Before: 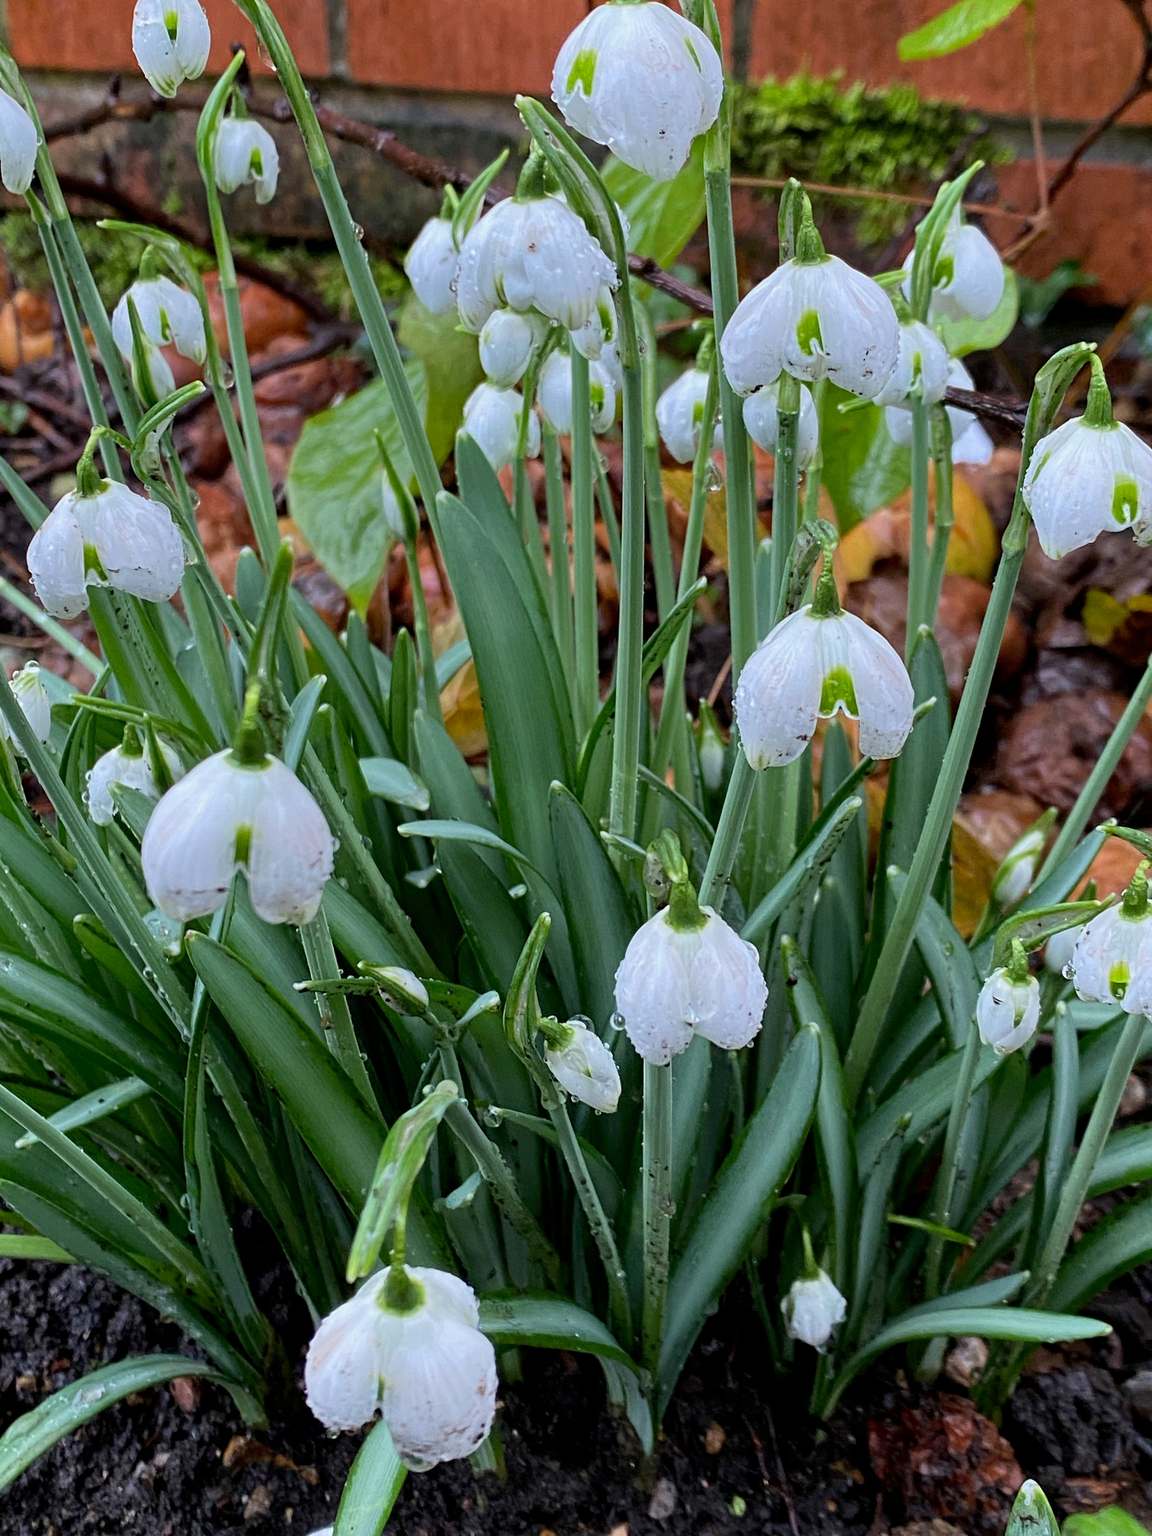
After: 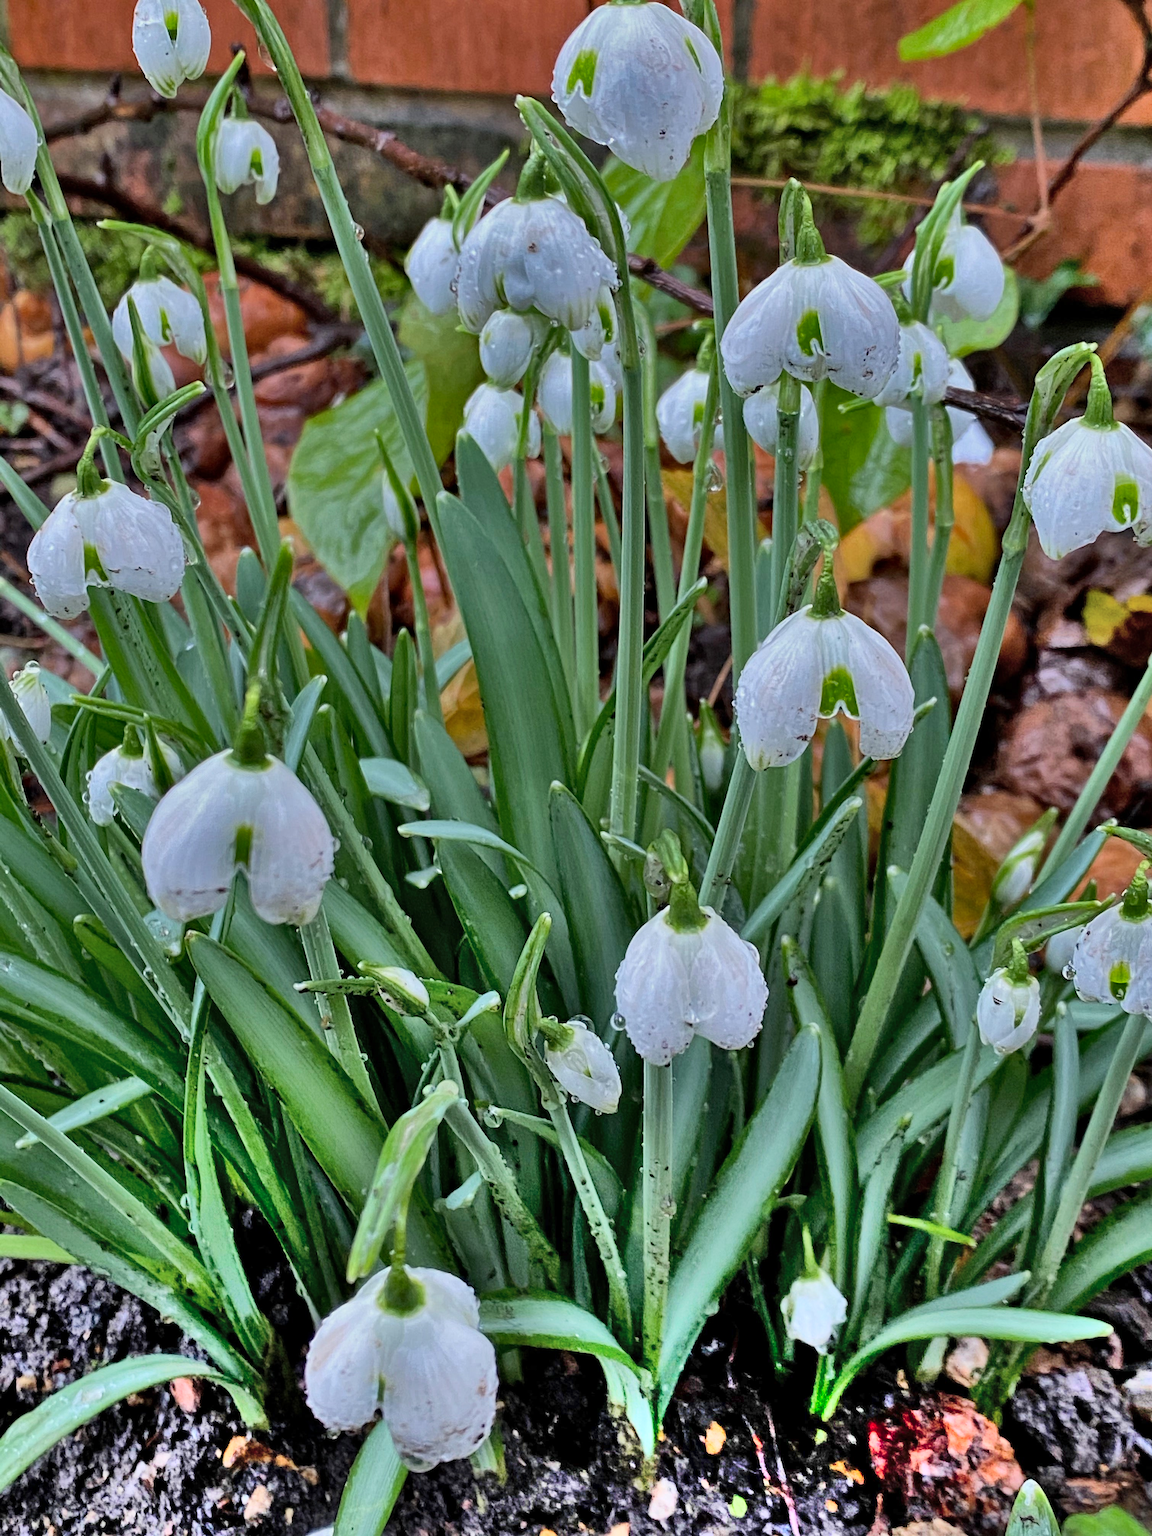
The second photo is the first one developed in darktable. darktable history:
shadows and highlights: radius 124.47, shadows 99.49, white point adjustment -2.97, highlights -99.9, soften with gaussian
